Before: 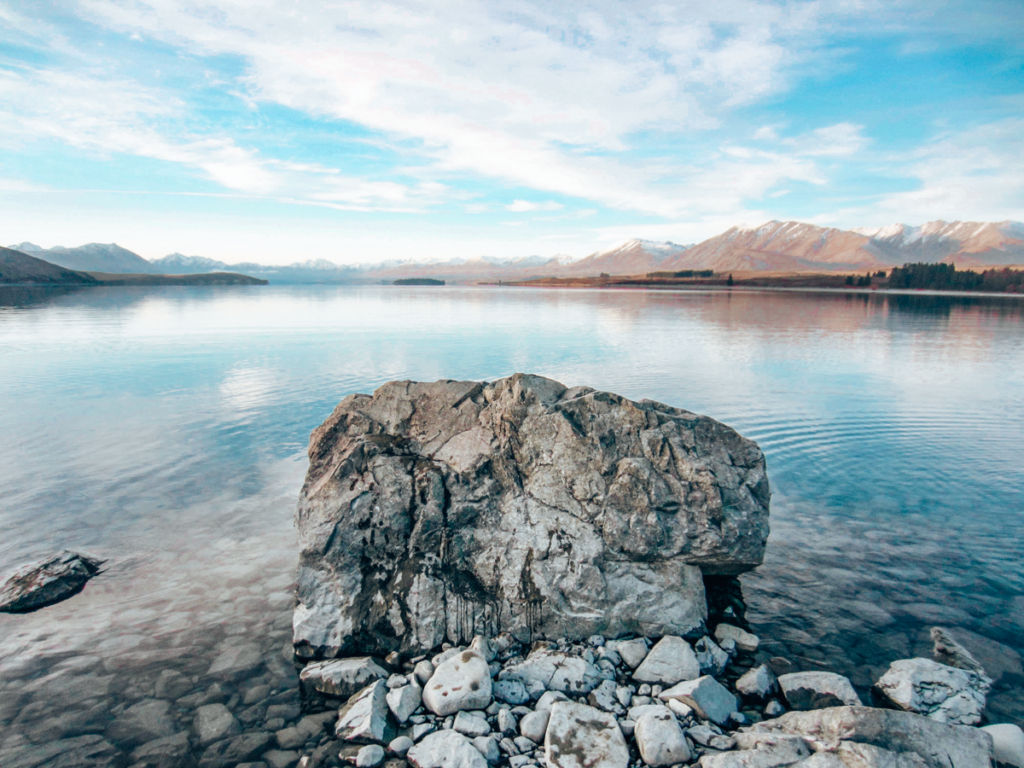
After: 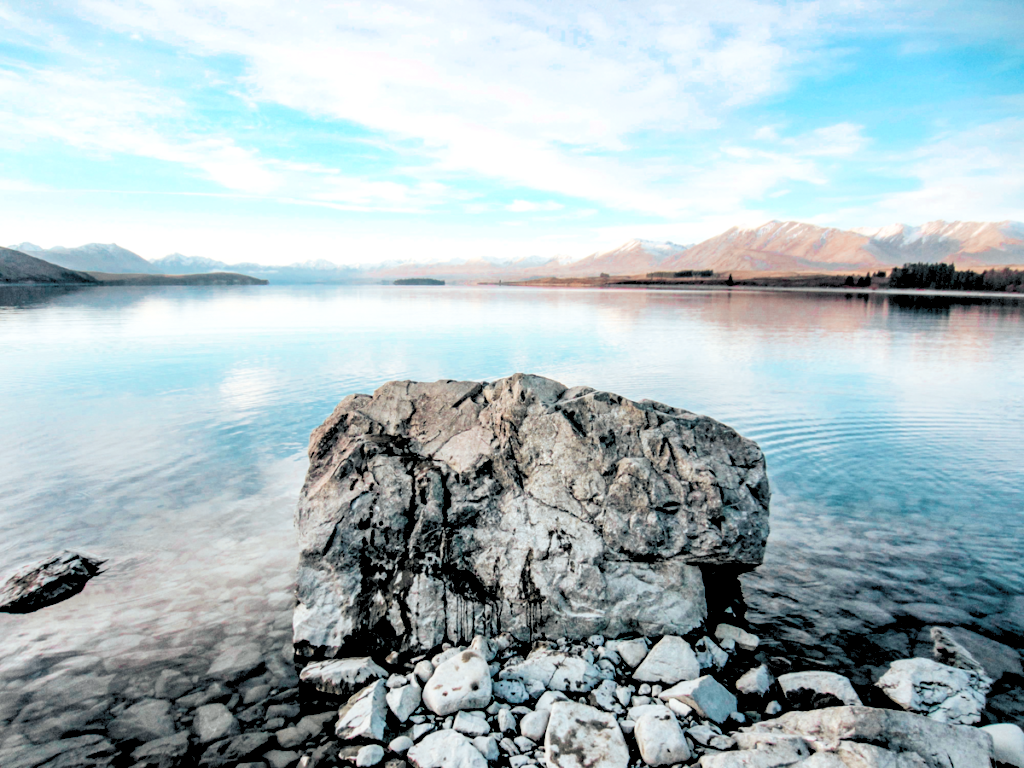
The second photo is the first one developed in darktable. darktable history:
contrast brightness saturation: contrast 0.14, brightness 0.21
rgb levels: levels [[0.034, 0.472, 0.904], [0, 0.5, 1], [0, 0.5, 1]]
